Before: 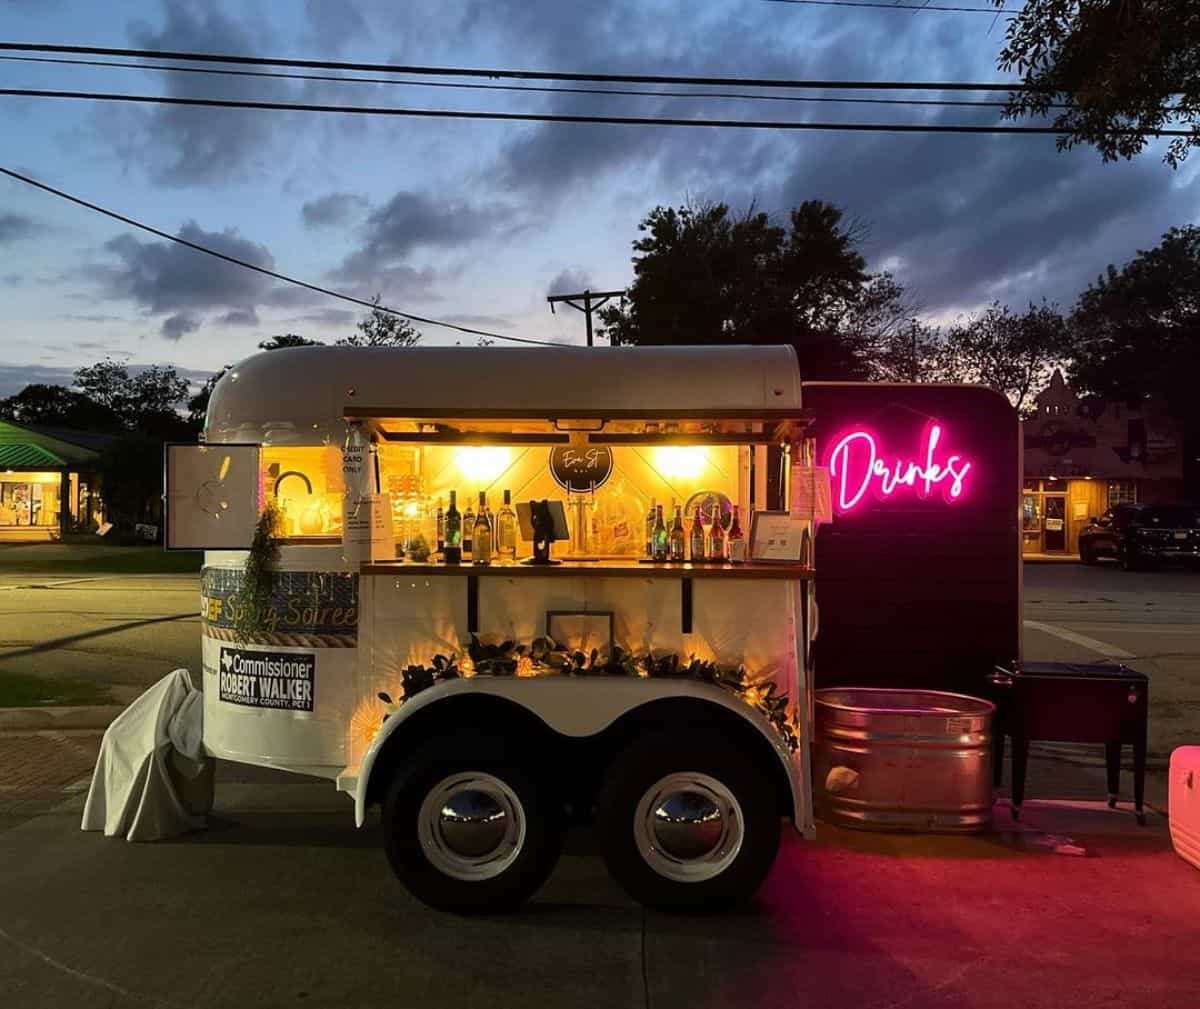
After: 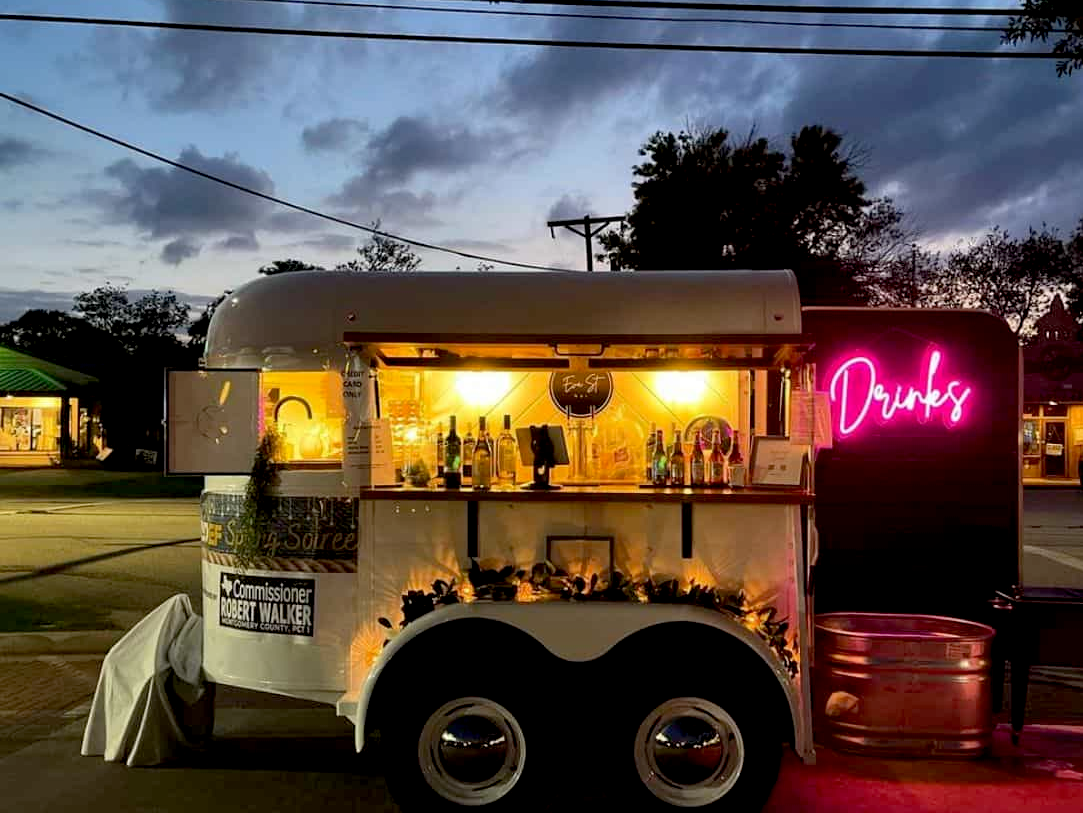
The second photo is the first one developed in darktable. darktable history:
crop: top 7.444%, right 9.749%, bottom 11.905%
shadows and highlights: shadows 20.89, highlights -82.8, soften with gaussian
exposure: black level correction 0.01, exposure 0.009 EV, compensate highlight preservation false
